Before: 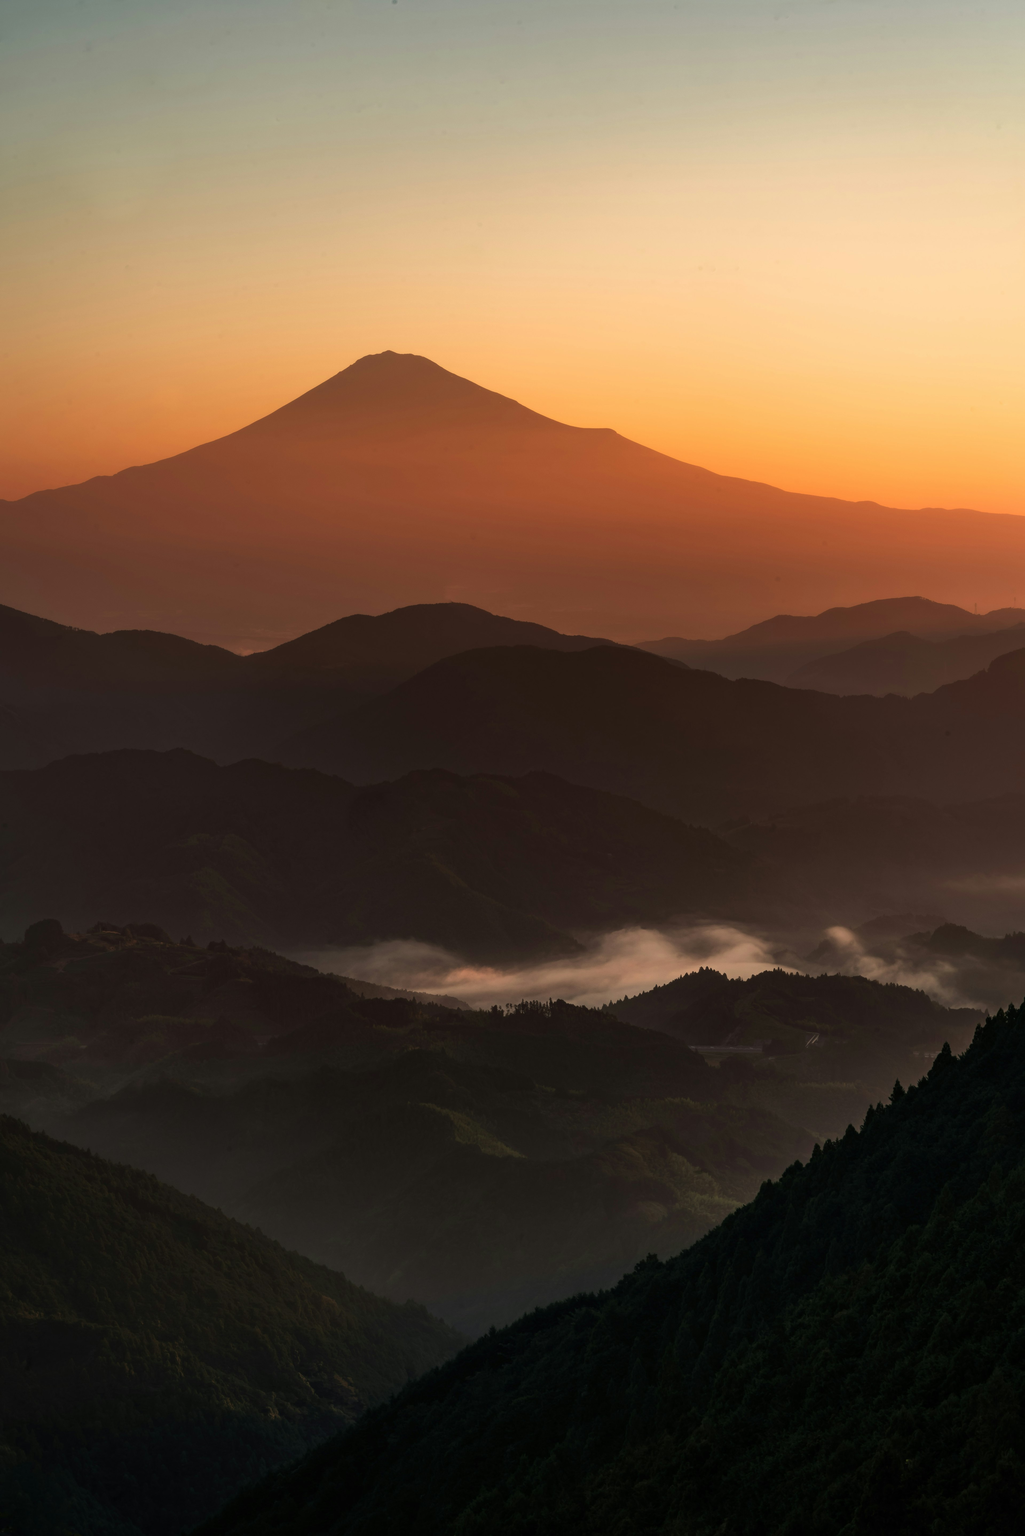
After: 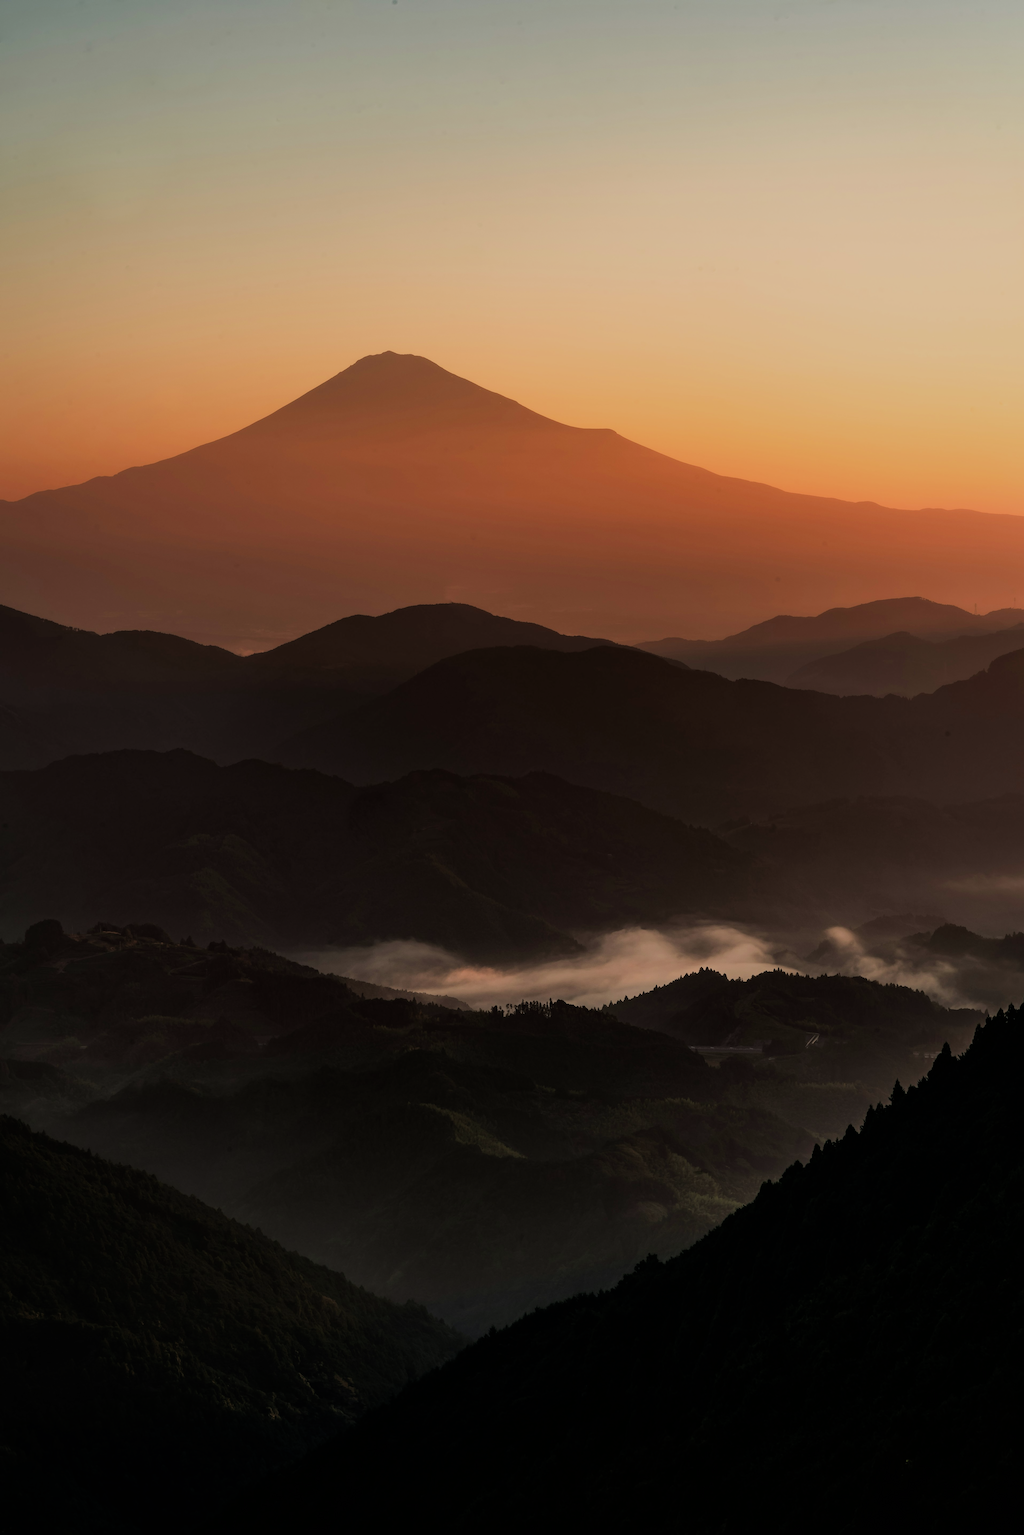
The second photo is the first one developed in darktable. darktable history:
filmic rgb: black relative exposure -7.65 EV, white relative exposure 4.56 EV, hardness 3.61
sharpen: amount 0.2
